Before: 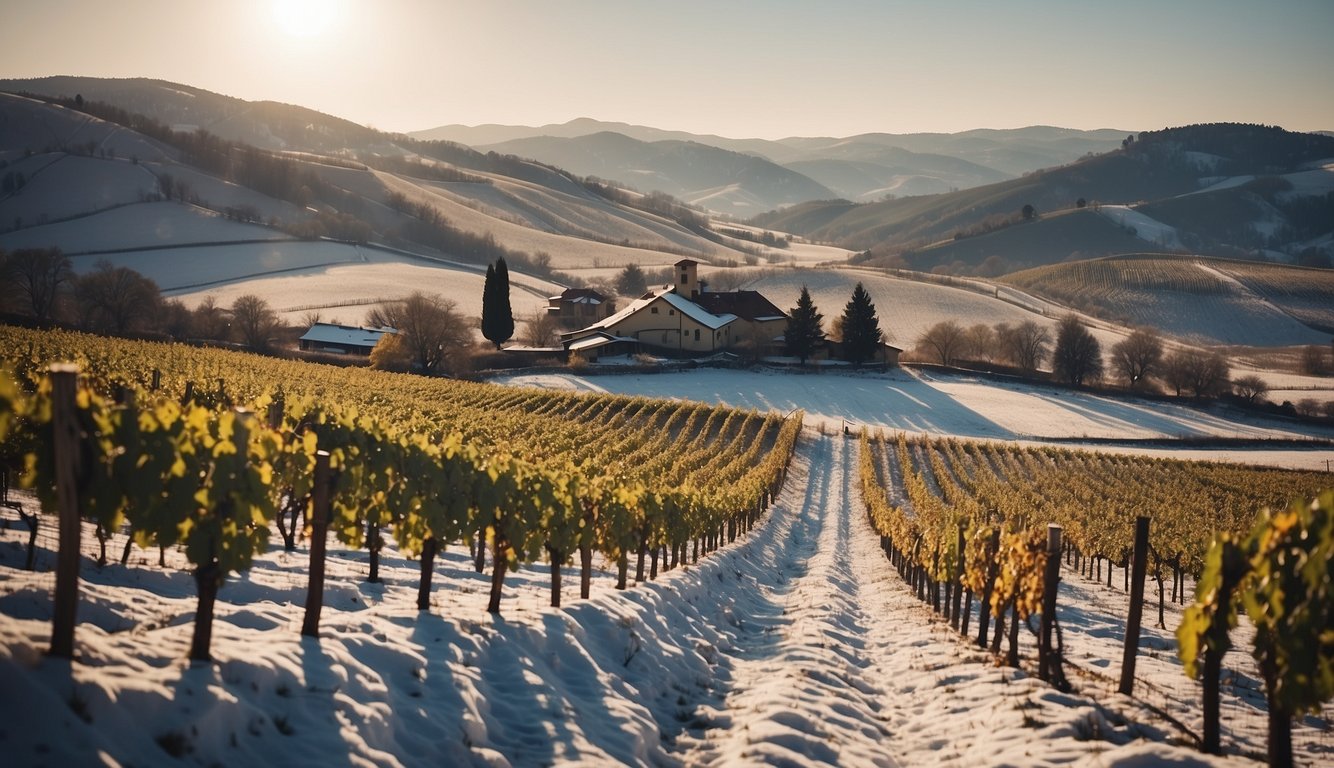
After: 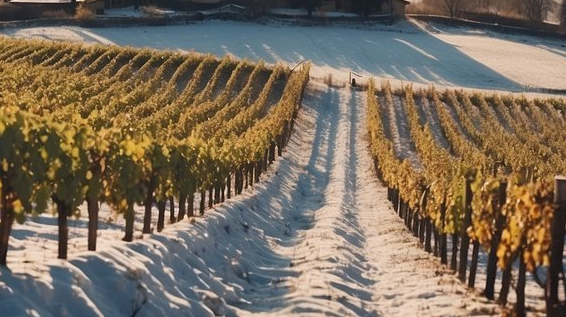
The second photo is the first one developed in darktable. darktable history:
shadows and highlights: shadows 25.85, highlights -25.71
crop: left 37%, top 45.352%, right 20.553%, bottom 13.366%
